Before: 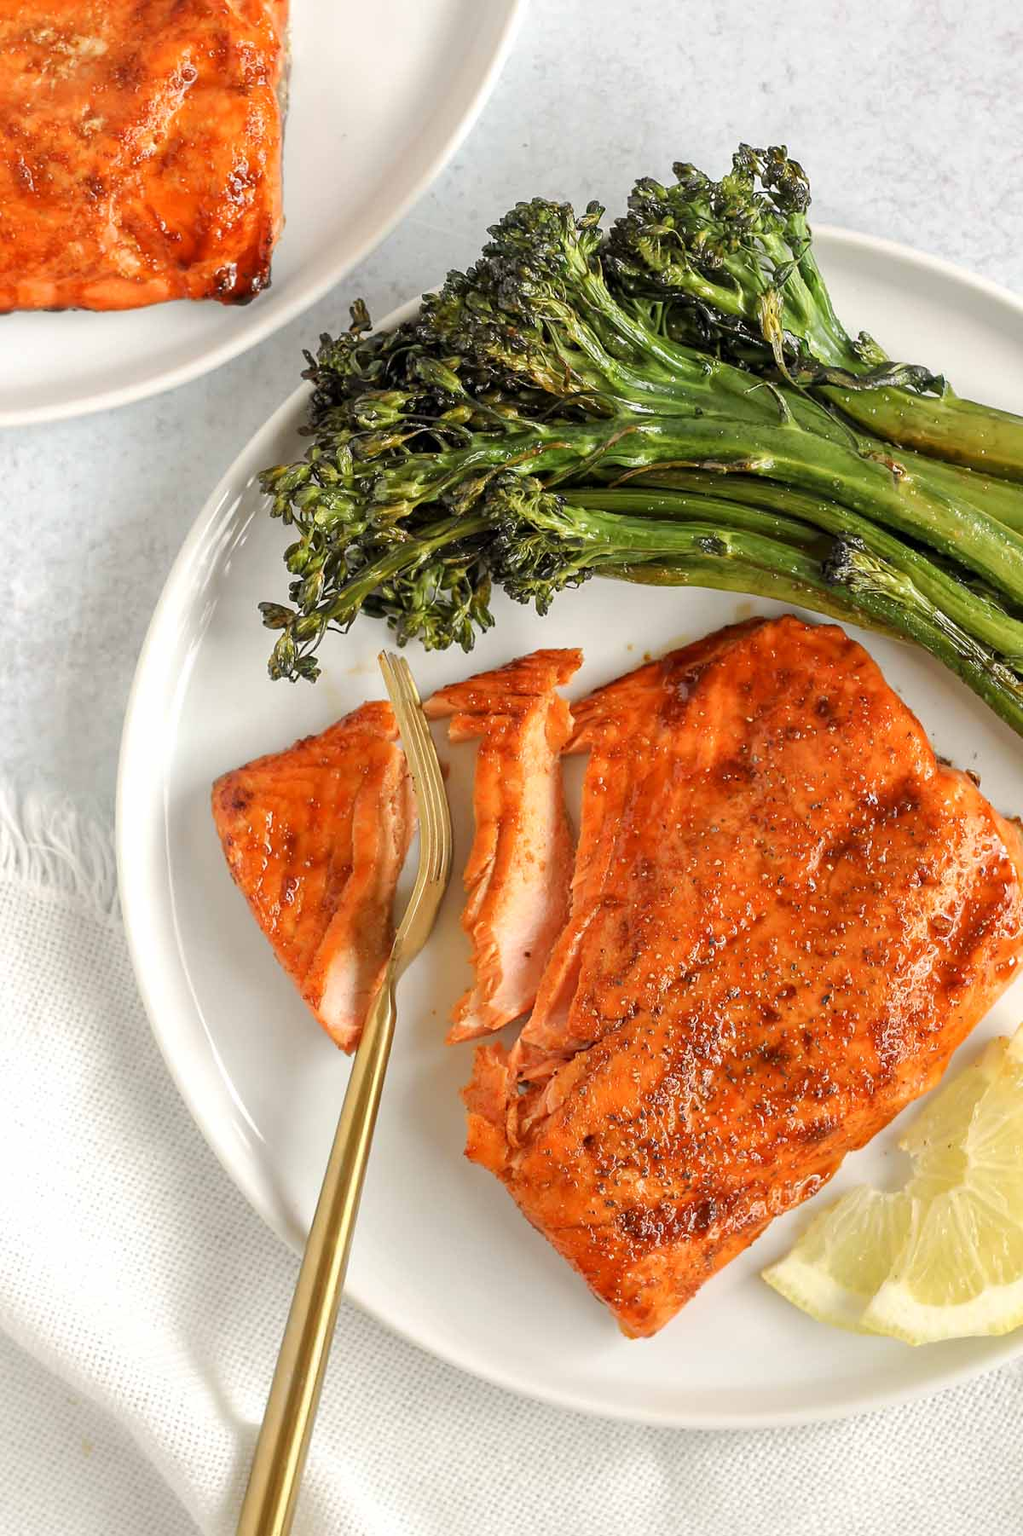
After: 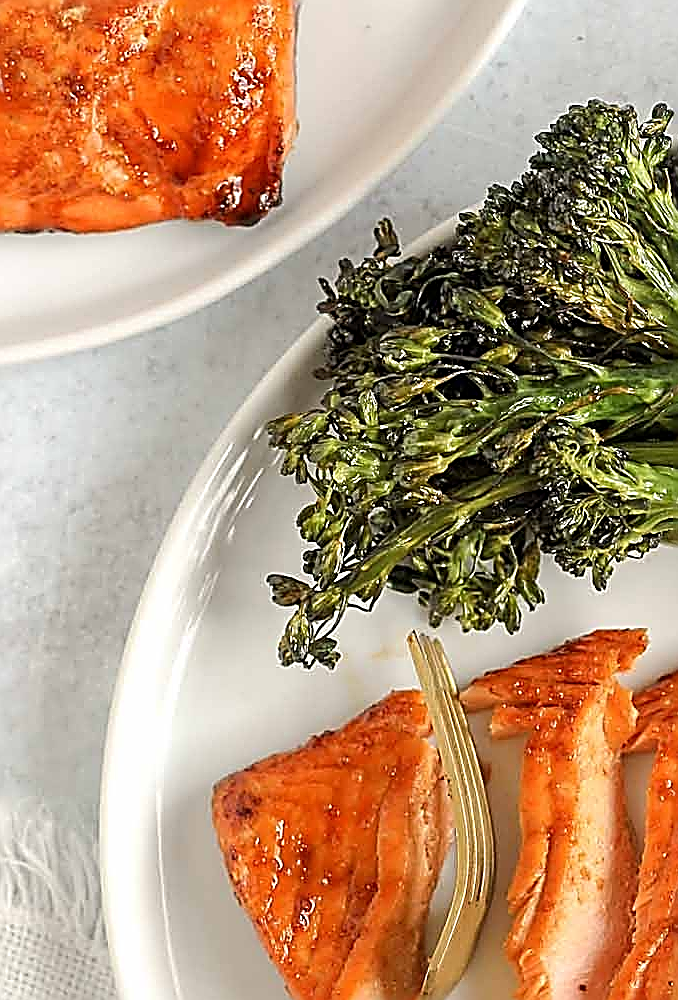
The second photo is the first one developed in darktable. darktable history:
sharpen: amount 1.86
crop and rotate: left 3.037%, top 7.368%, right 40.386%, bottom 37.134%
